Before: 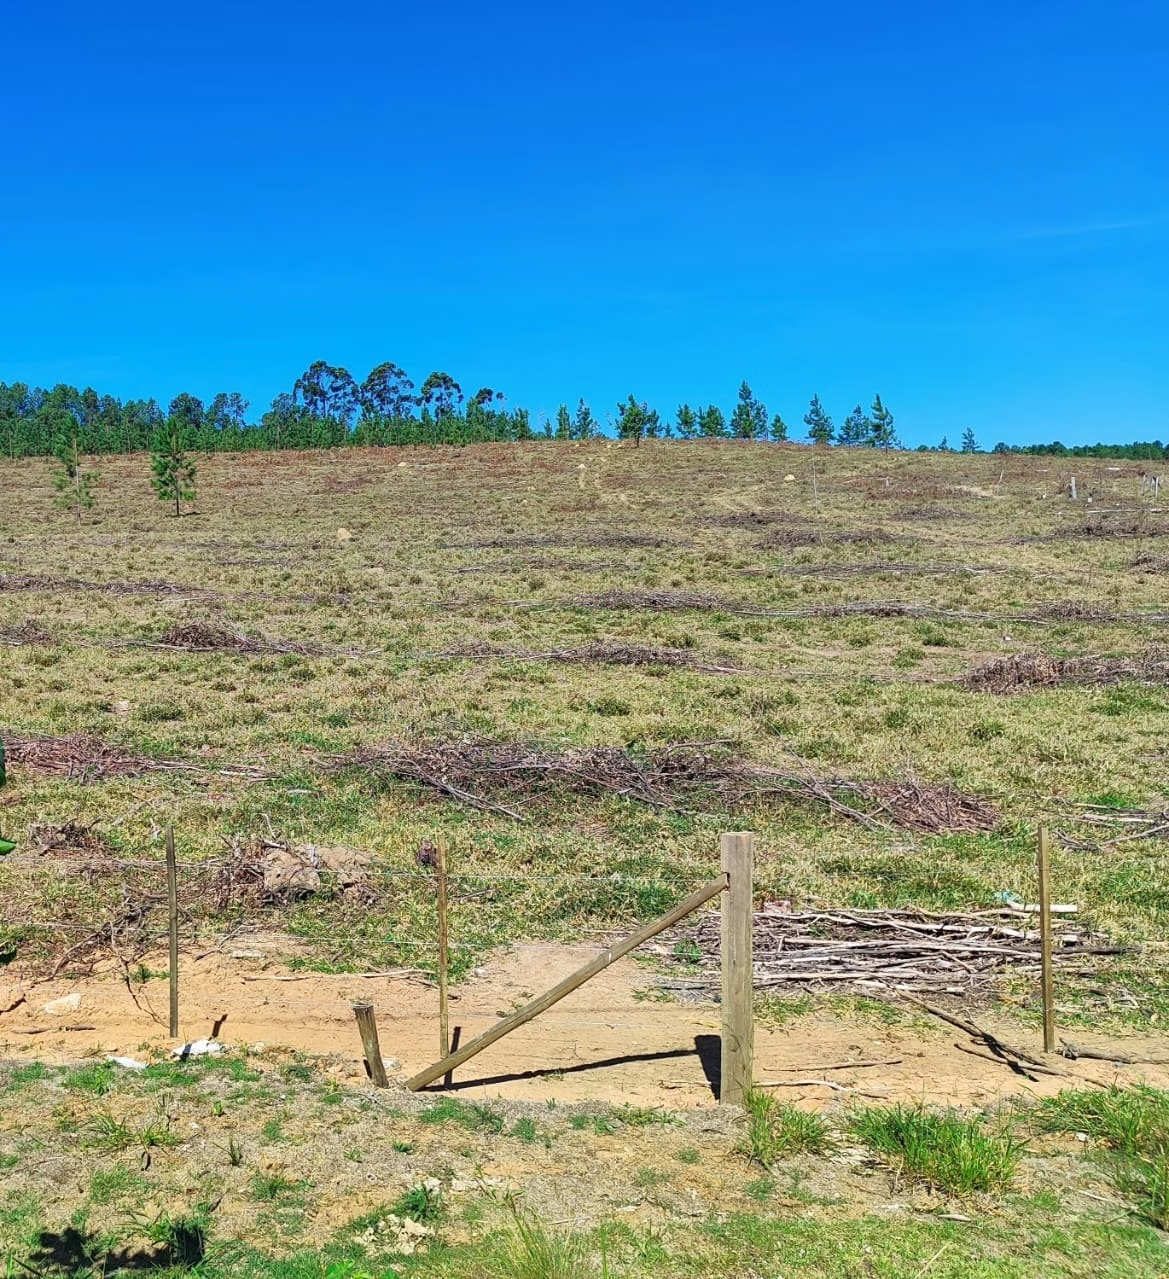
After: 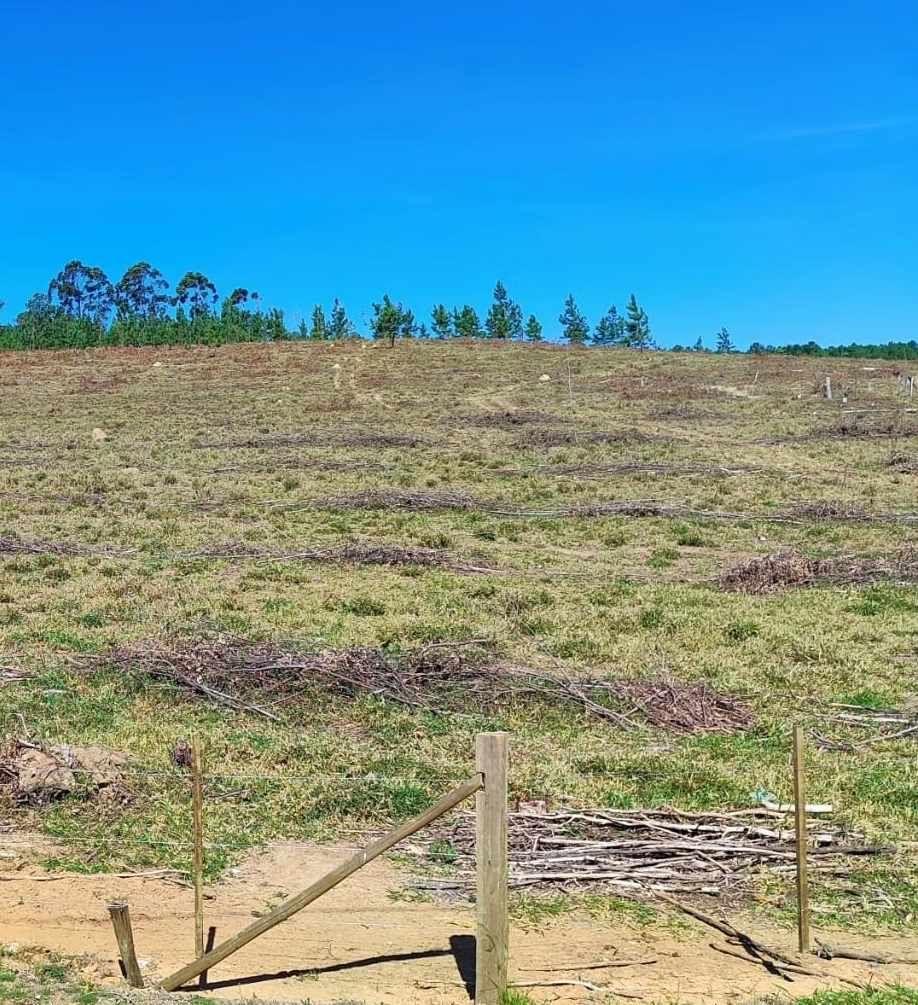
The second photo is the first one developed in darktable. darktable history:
crop and rotate: left 20.985%, top 7.878%, right 0.437%, bottom 13.48%
